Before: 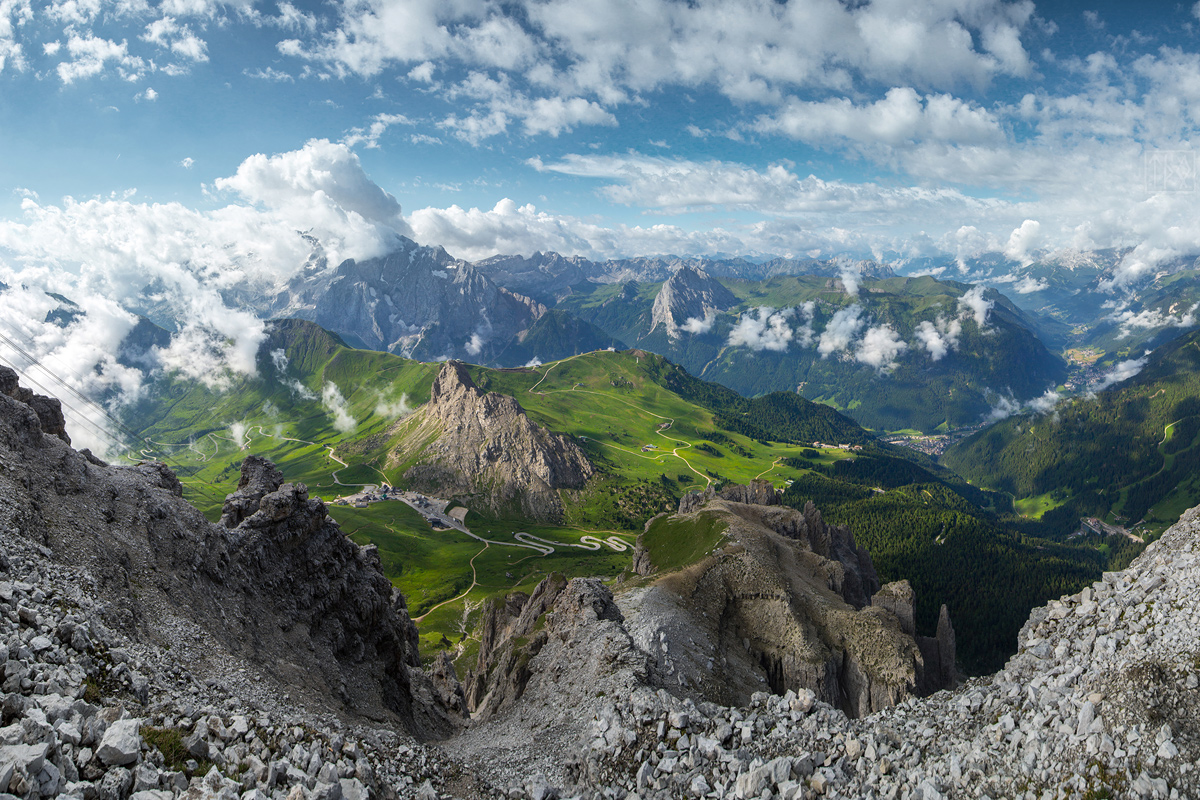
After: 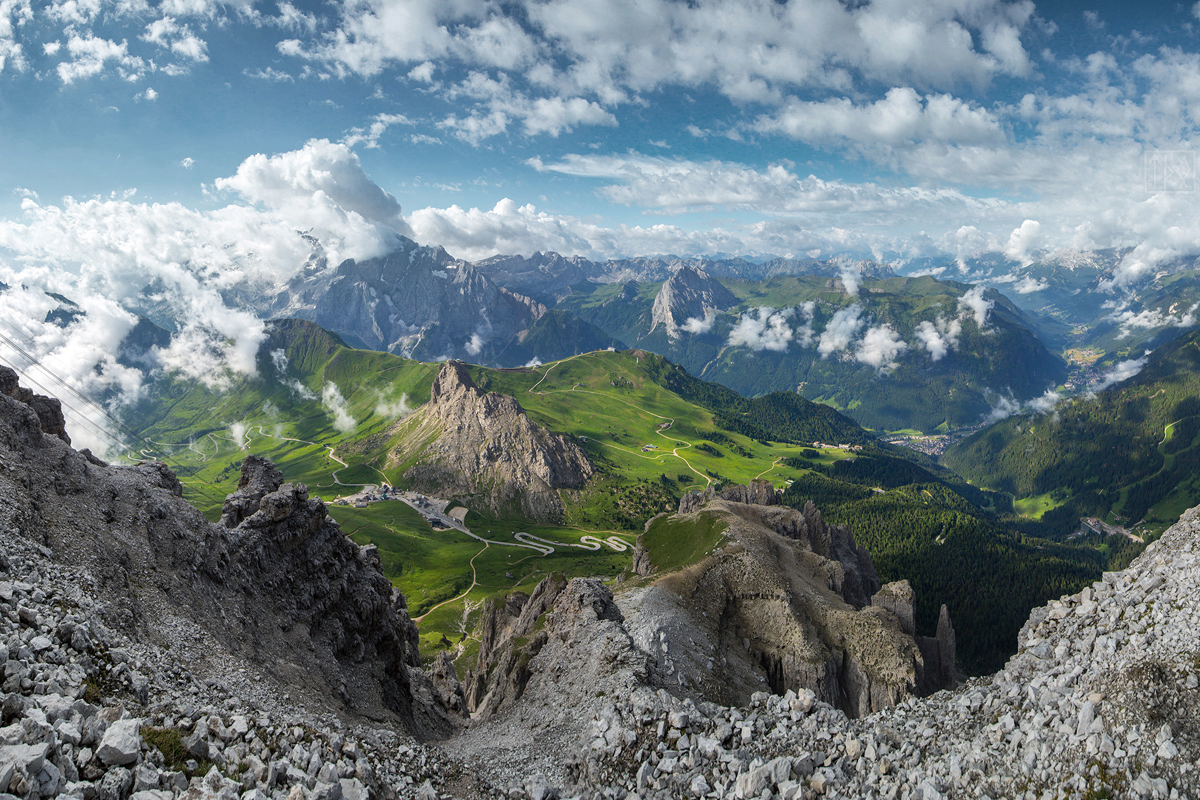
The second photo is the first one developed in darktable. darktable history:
shadows and highlights: shadows 47.76, highlights -41.72, soften with gaussian
contrast brightness saturation: saturation -0.051
